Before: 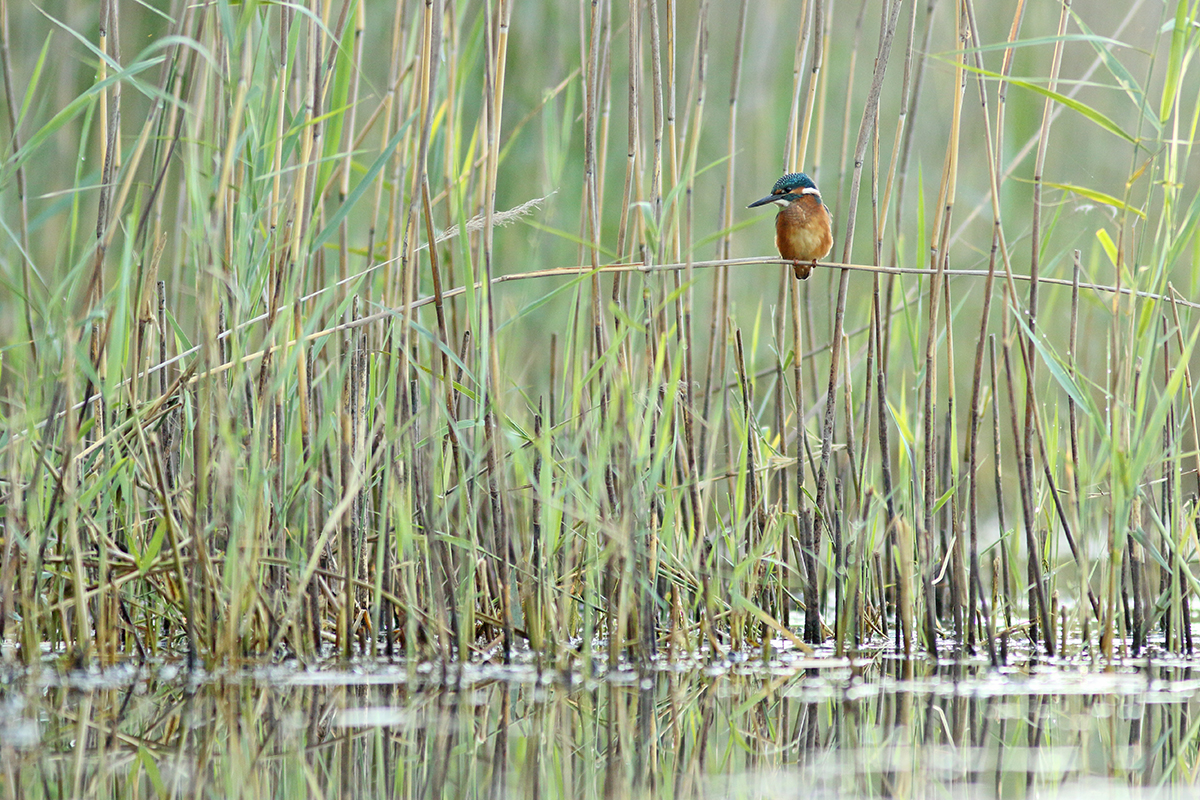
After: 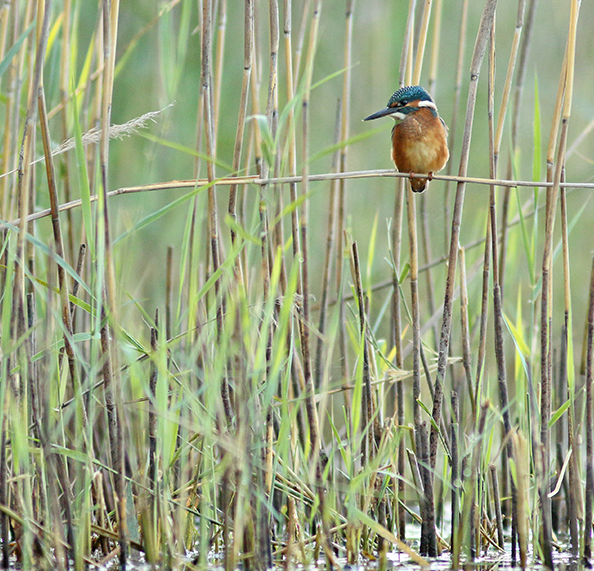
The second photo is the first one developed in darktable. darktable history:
crop: left 32.075%, top 10.976%, right 18.355%, bottom 17.596%
